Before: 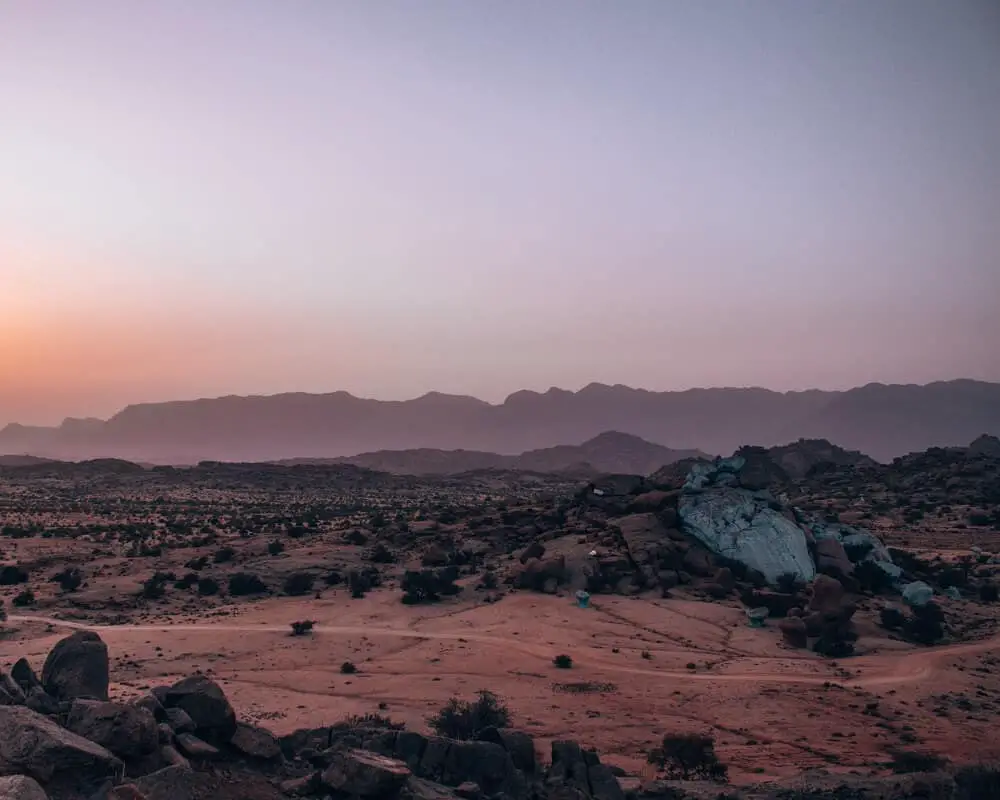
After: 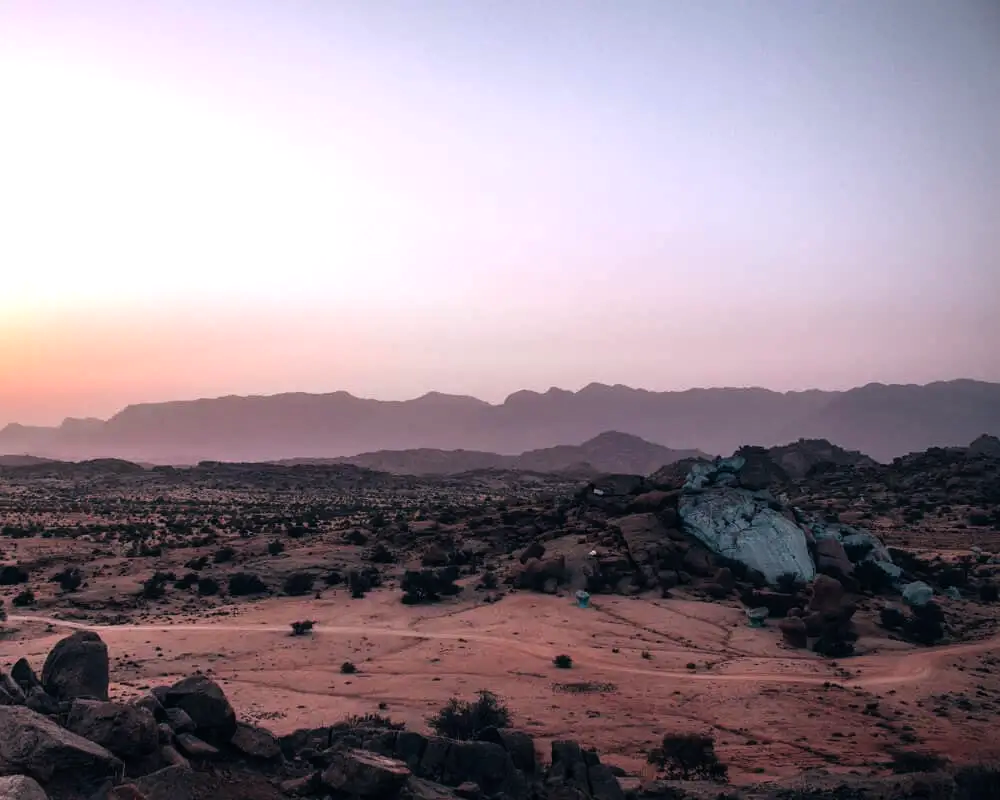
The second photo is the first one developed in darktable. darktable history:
tone equalizer: -8 EV -0.774 EV, -7 EV -0.686 EV, -6 EV -0.59 EV, -5 EV -0.418 EV, -3 EV 0.387 EV, -2 EV 0.6 EV, -1 EV 0.698 EV, +0 EV 0.732 EV
